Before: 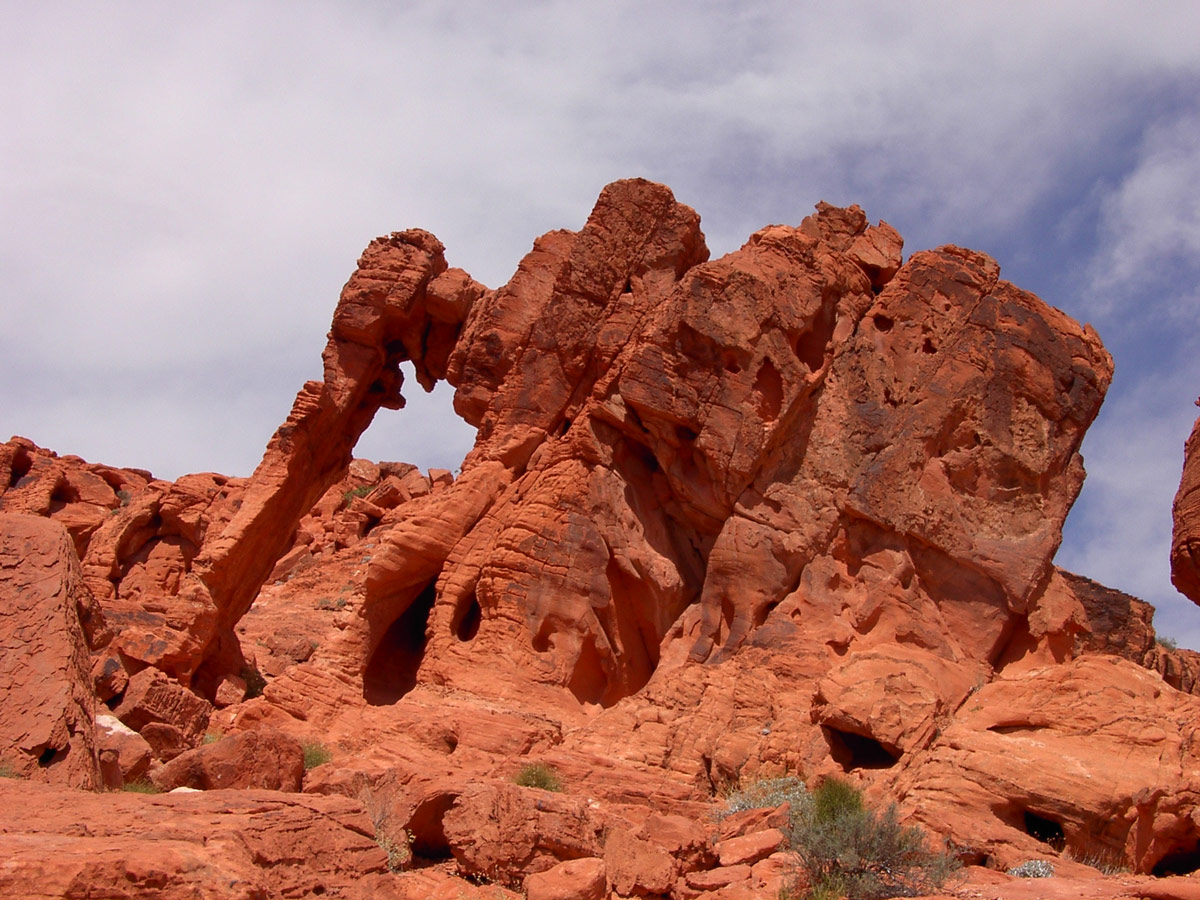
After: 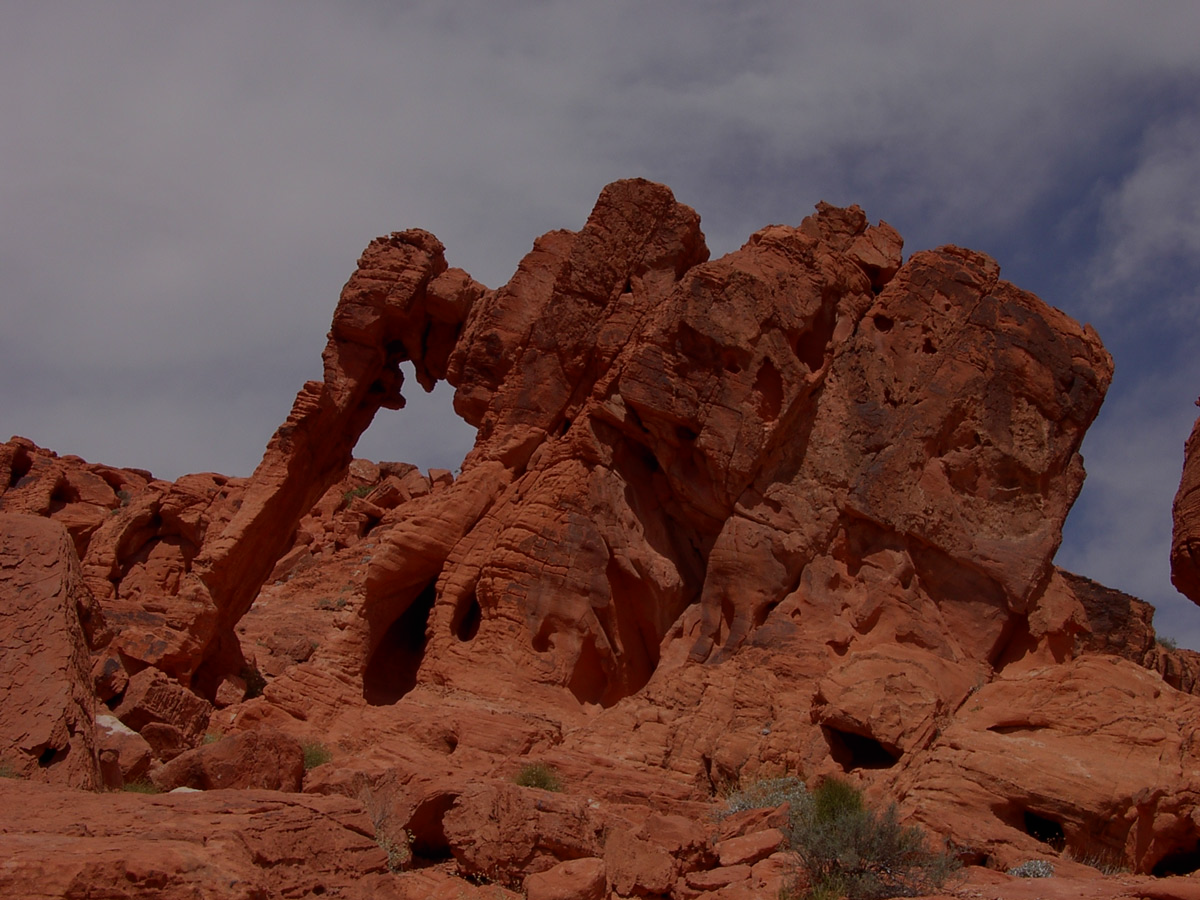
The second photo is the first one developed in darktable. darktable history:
exposure: exposure -1.527 EV, compensate exposure bias true, compensate highlight preservation false
